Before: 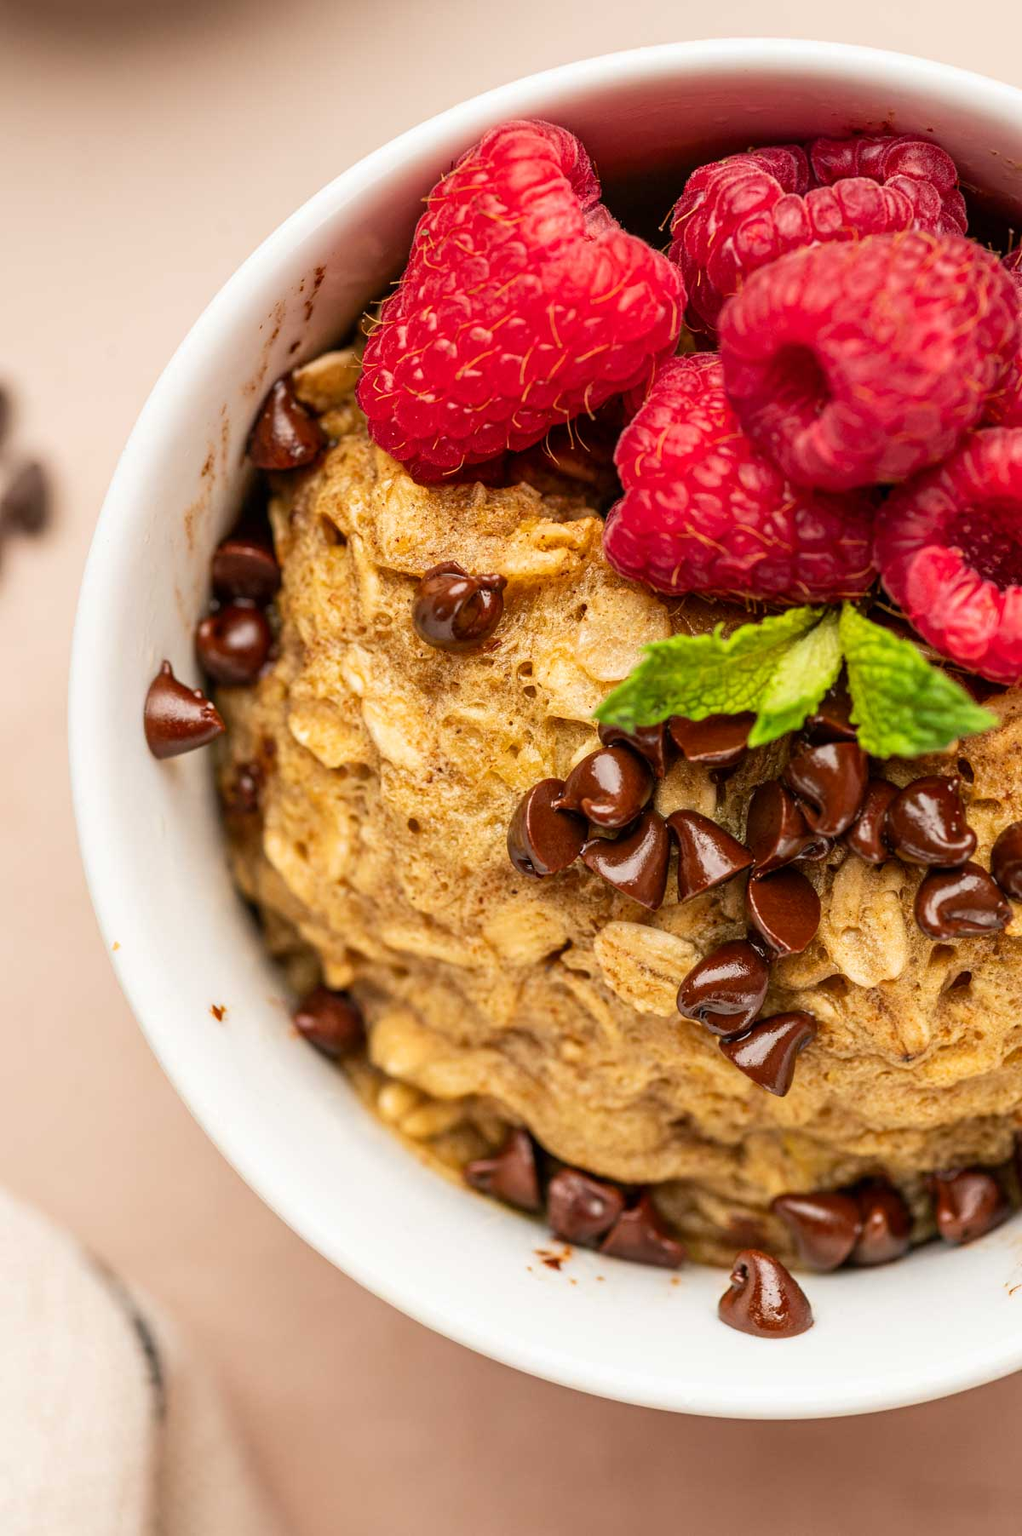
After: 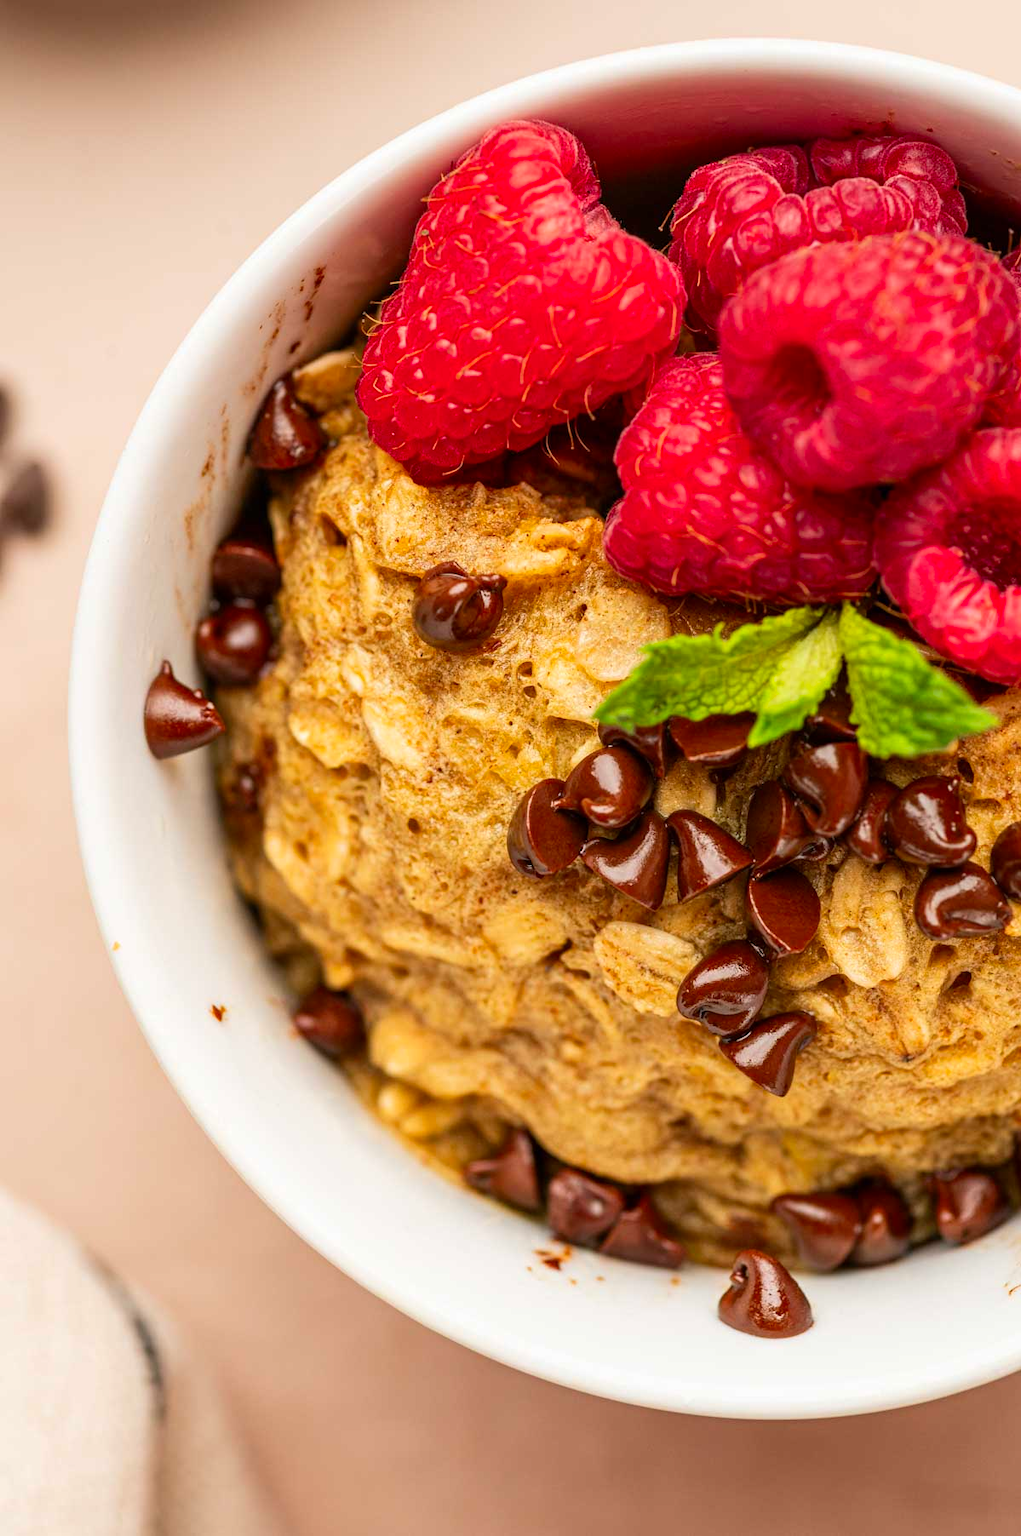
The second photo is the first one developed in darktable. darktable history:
contrast brightness saturation: contrast 0.038, saturation 0.162
